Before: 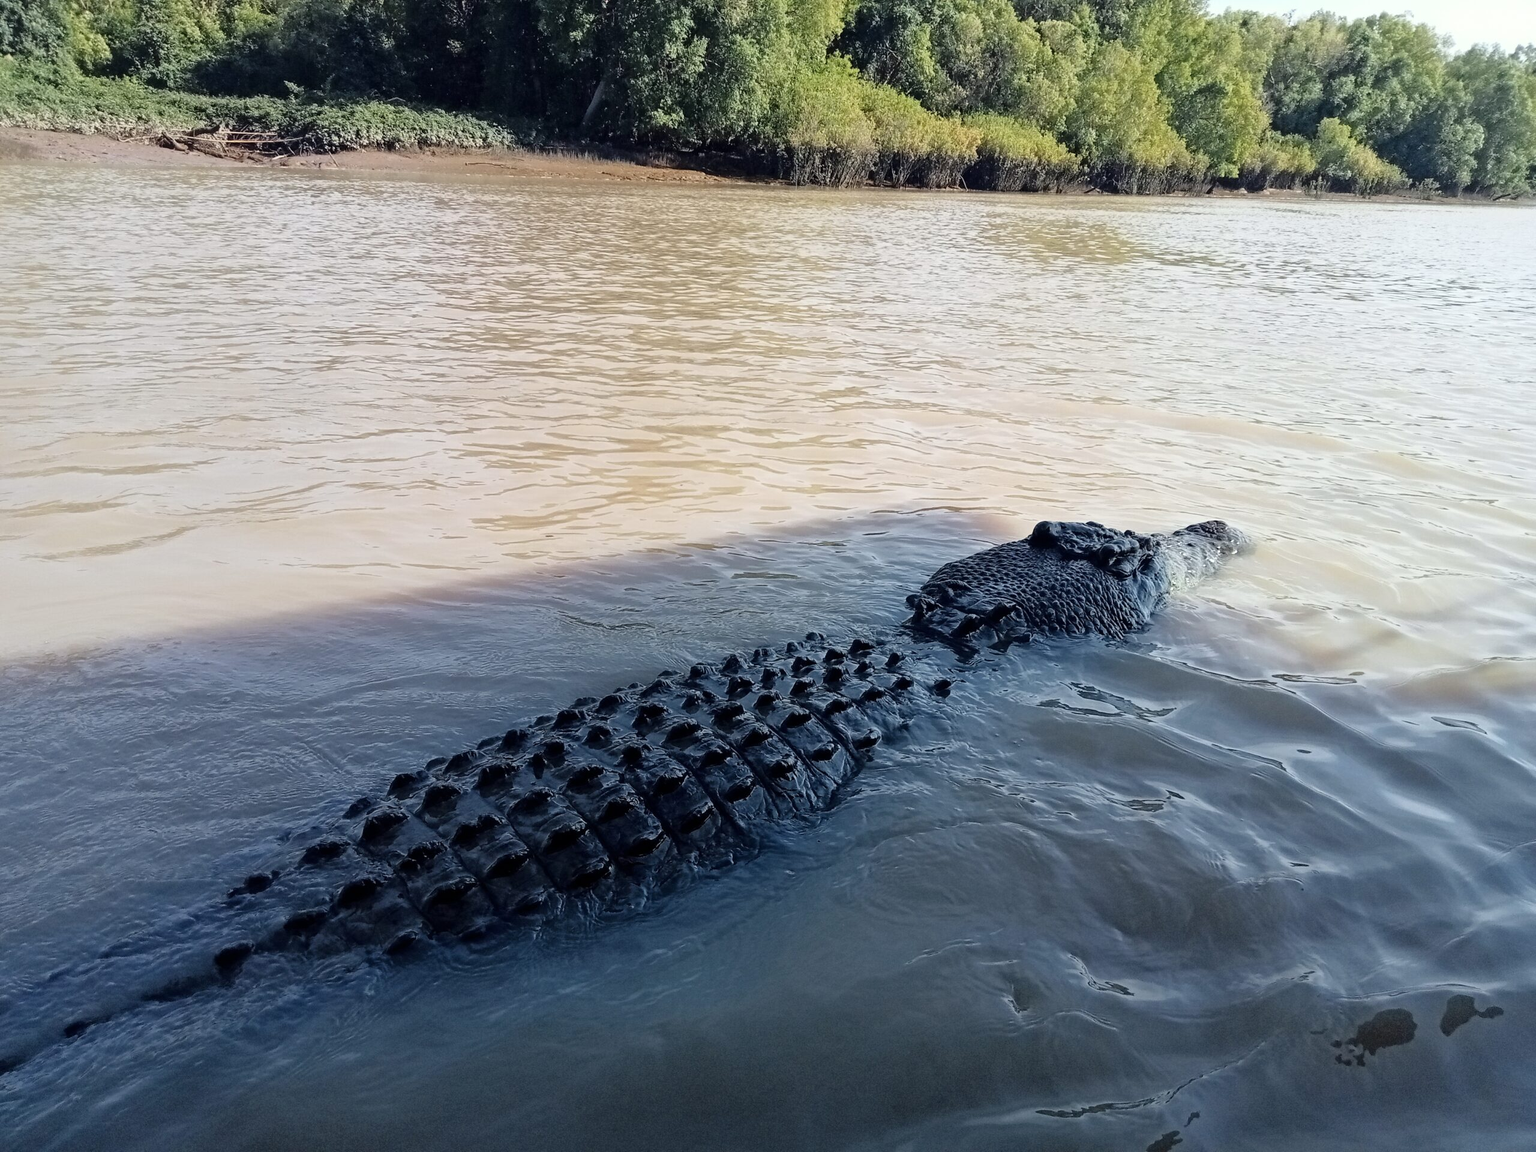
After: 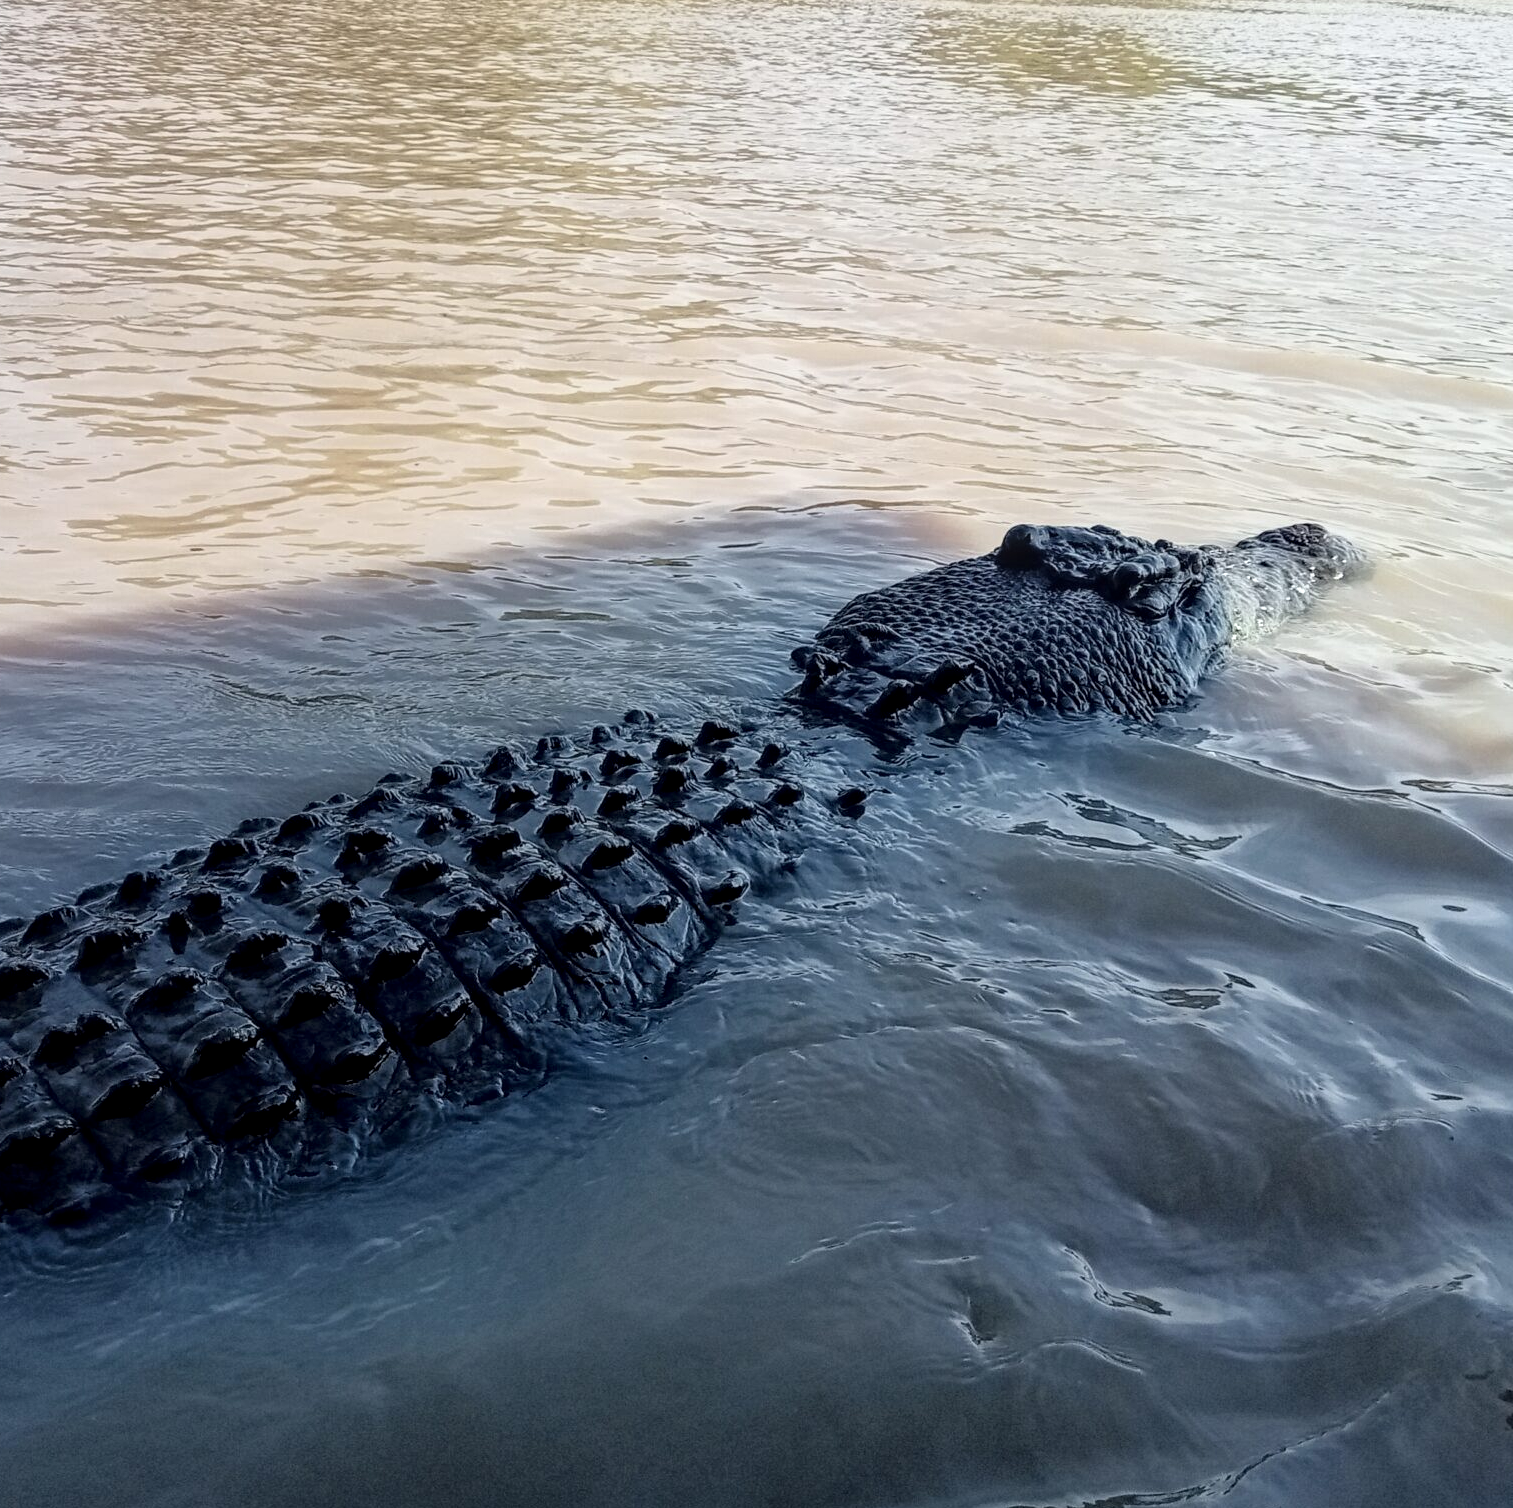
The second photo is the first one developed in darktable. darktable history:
local contrast: detail 130%
crop and rotate: left 28.123%, top 17.956%, right 12.761%, bottom 3.491%
